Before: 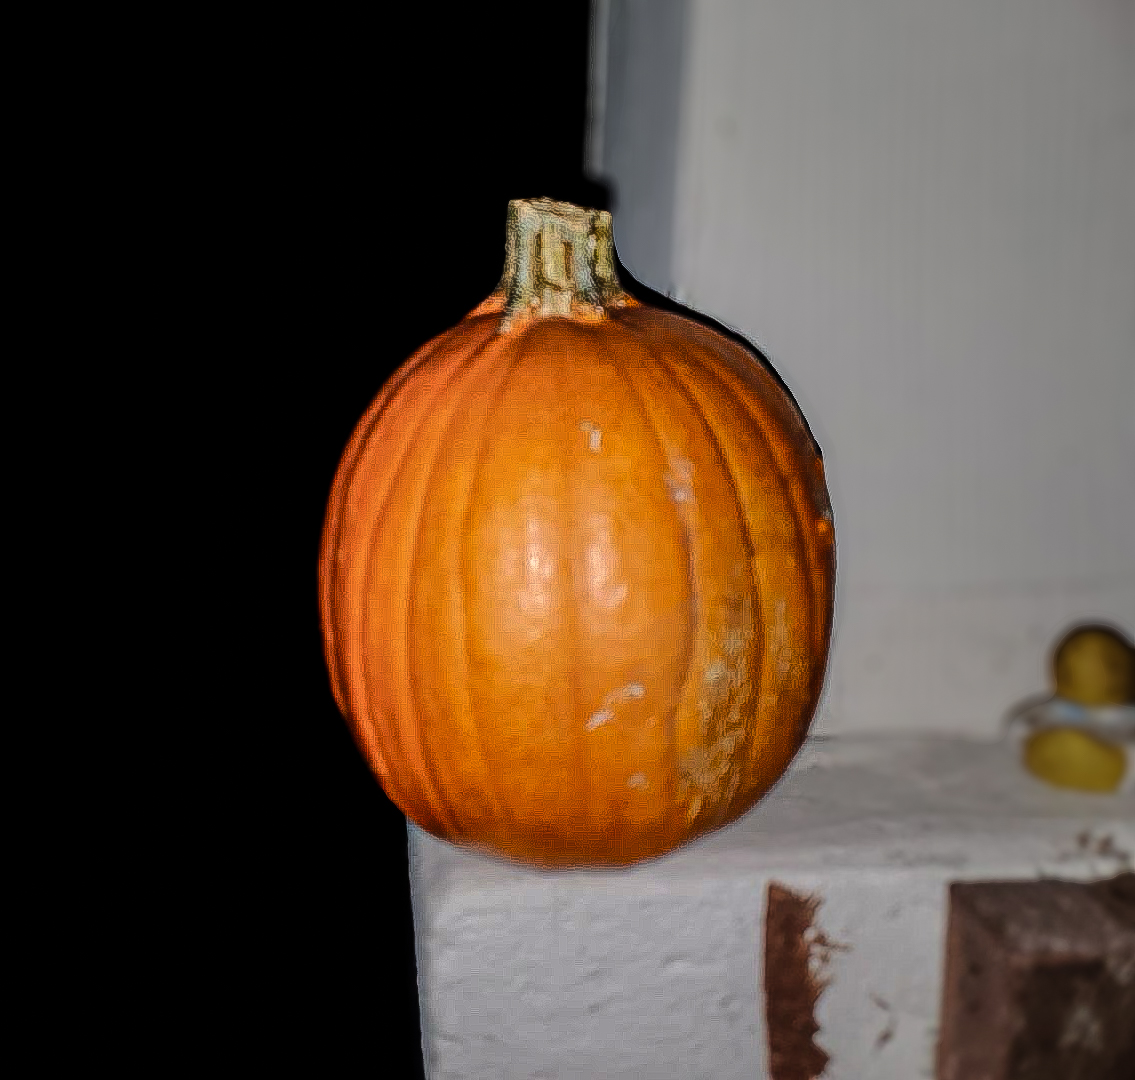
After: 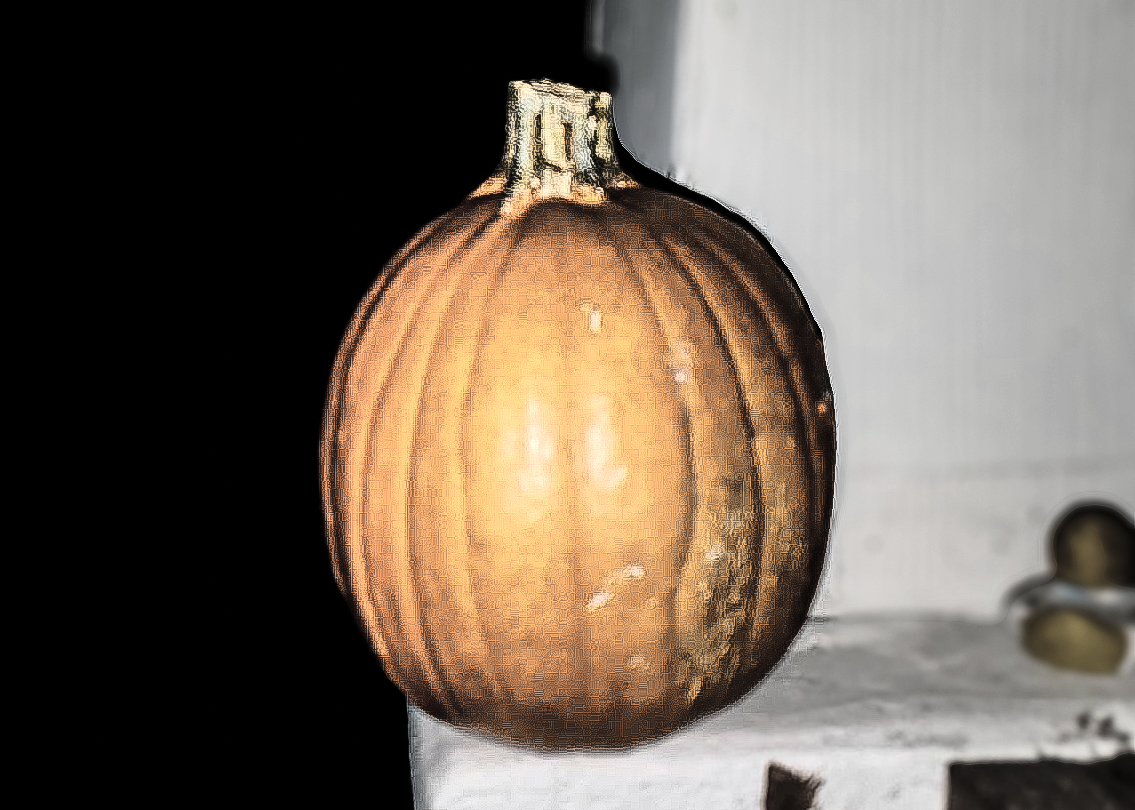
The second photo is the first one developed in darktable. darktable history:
color balance rgb: shadows lift › chroma 2.046%, shadows lift › hue 137.53°, perceptual saturation grading › global saturation 25.922%, perceptual brilliance grading › highlights 4.121%, perceptual brilliance grading › mid-tones -17.574%, perceptual brilliance grading › shadows -41.45%
base curve: curves: ch0 [(0, 0) (0.028, 0.03) (0.121, 0.232) (0.46, 0.748) (0.859, 0.968) (1, 1)], preserve colors average RGB
tone curve: curves: ch0 [(0, 0) (0.042, 0.01) (0.223, 0.123) (0.59, 0.574) (0.802, 0.868) (1, 1)], color space Lab, linked channels, preserve colors none
contrast brightness saturation: brightness 0.182, saturation -0.52
crop: top 11.043%, bottom 13.881%
